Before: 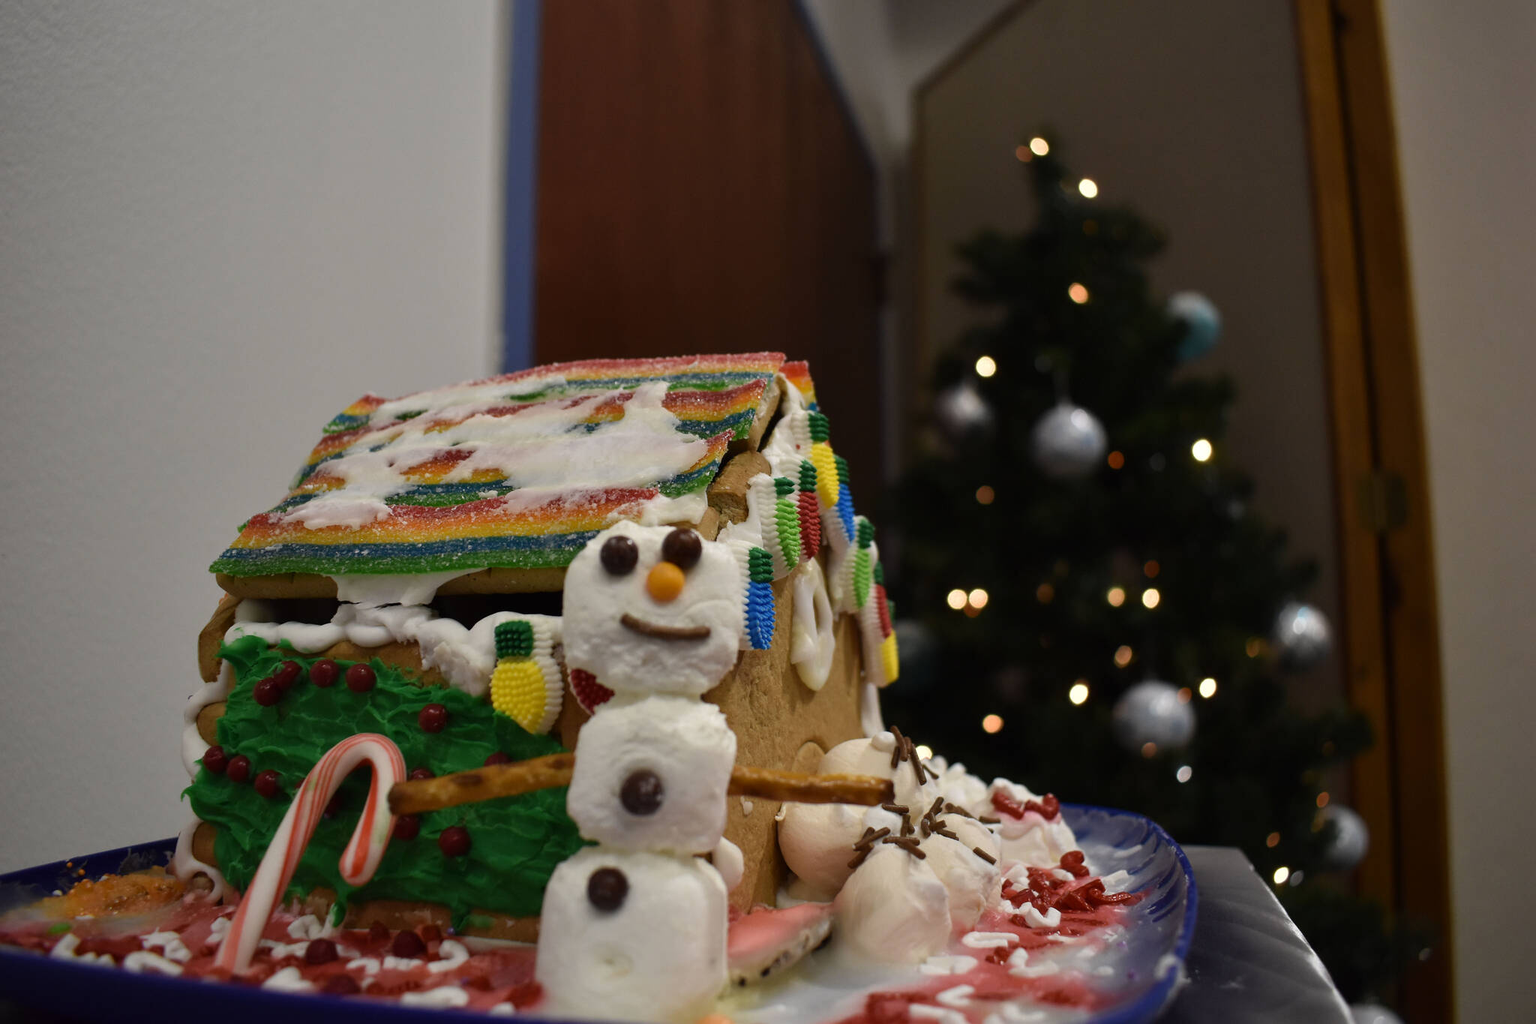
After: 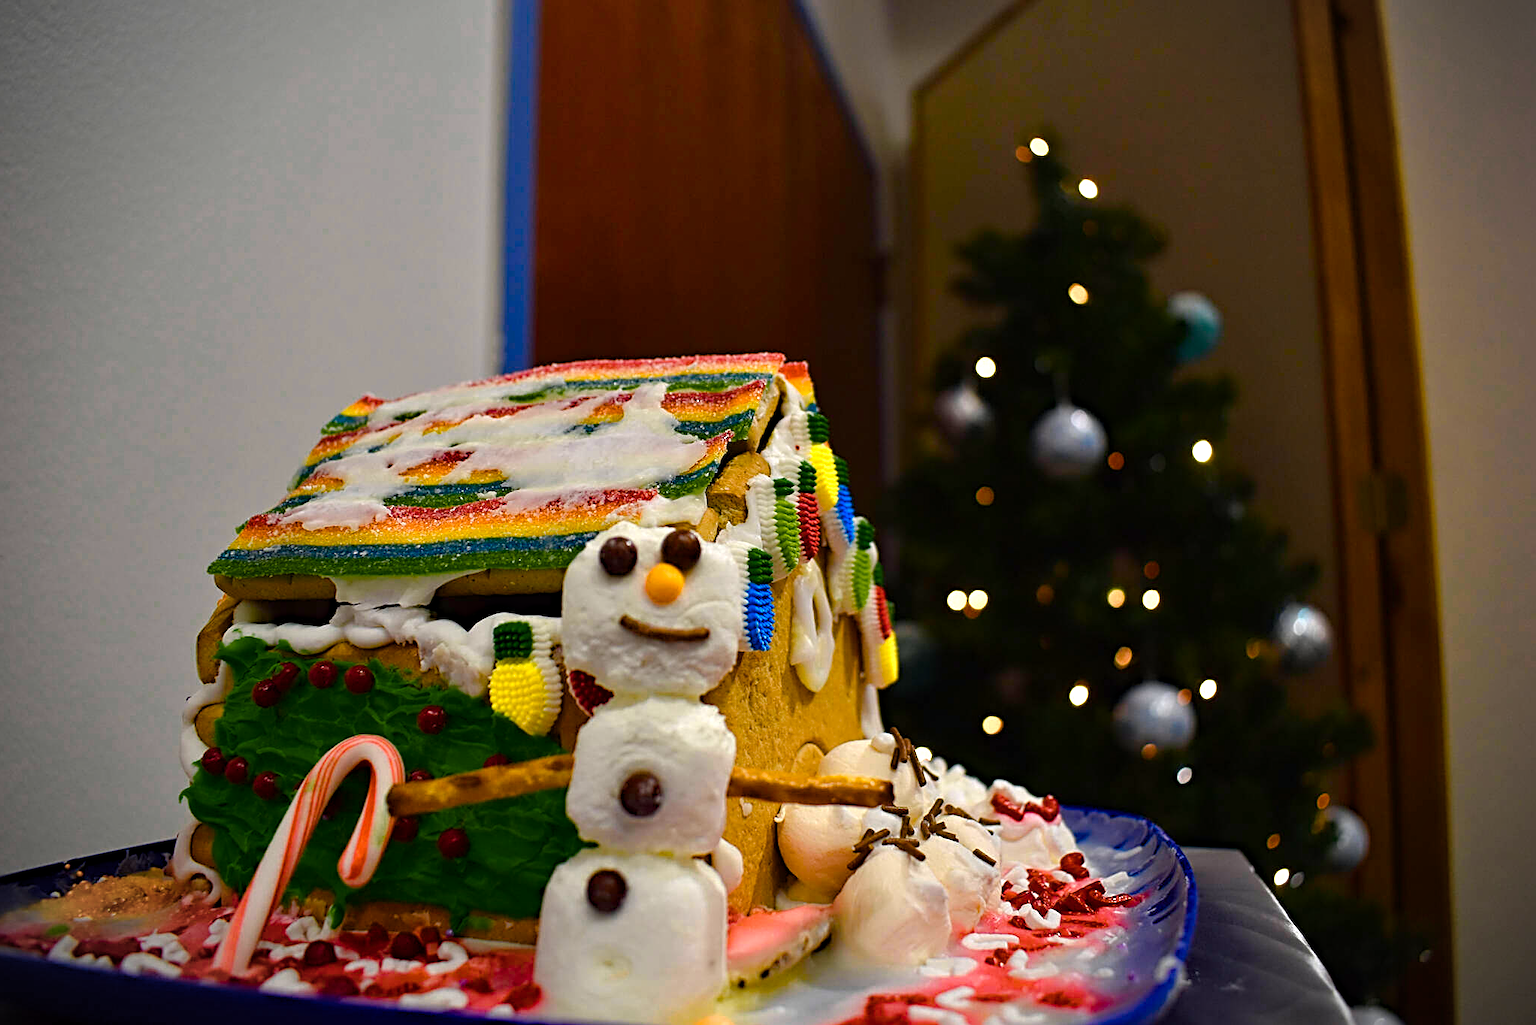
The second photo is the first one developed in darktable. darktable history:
exposure: exposure 0.203 EV, compensate exposure bias true, compensate highlight preservation false
crop and rotate: left 0.168%, bottom 0.008%
color zones: curves: ch0 [(0.099, 0.624) (0.257, 0.596) (0.384, 0.376) (0.529, 0.492) (0.697, 0.564) (0.768, 0.532) (0.908, 0.644)]; ch1 [(0.112, 0.564) (0.254, 0.612) (0.432, 0.676) (0.592, 0.456) (0.743, 0.684) (0.888, 0.536)]; ch2 [(0.25, 0.5) (0.469, 0.36) (0.75, 0.5)]
color balance rgb: perceptual saturation grading › global saturation 44.555%, perceptual saturation grading › highlights -50.569%, perceptual saturation grading › shadows 30.213%, global vibrance 20%
vignetting: fall-off start 89.05%, fall-off radius 43.27%, width/height ratio 1.168
sharpen: radius 2.535, amount 0.625
haze removal: compatibility mode true, adaptive false
